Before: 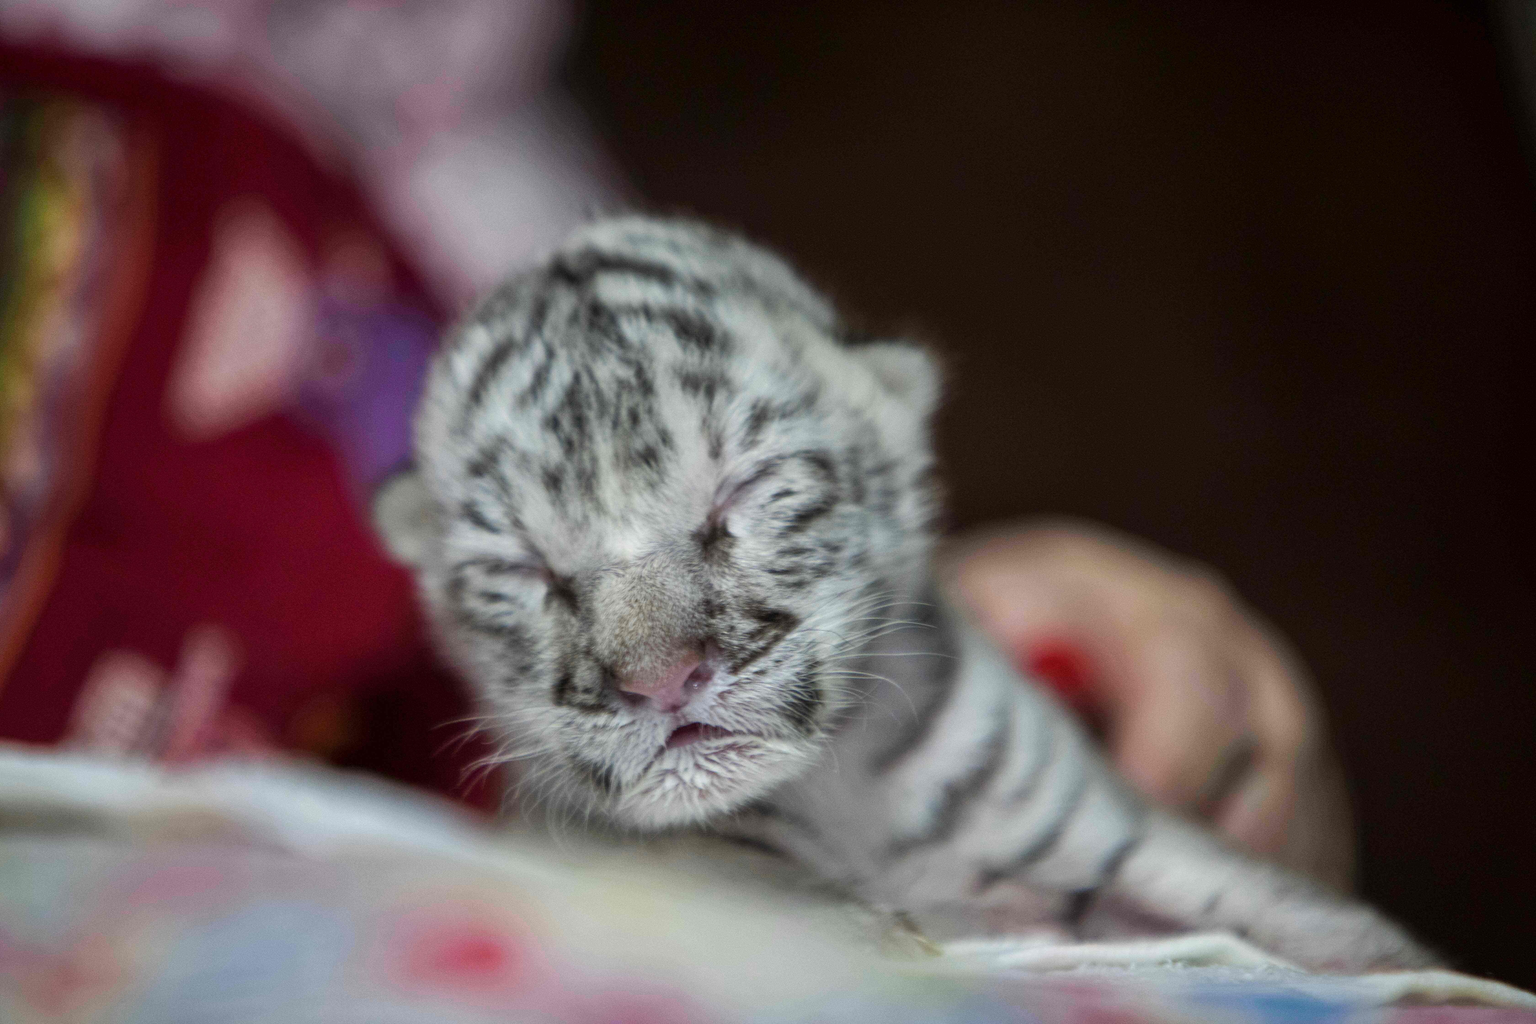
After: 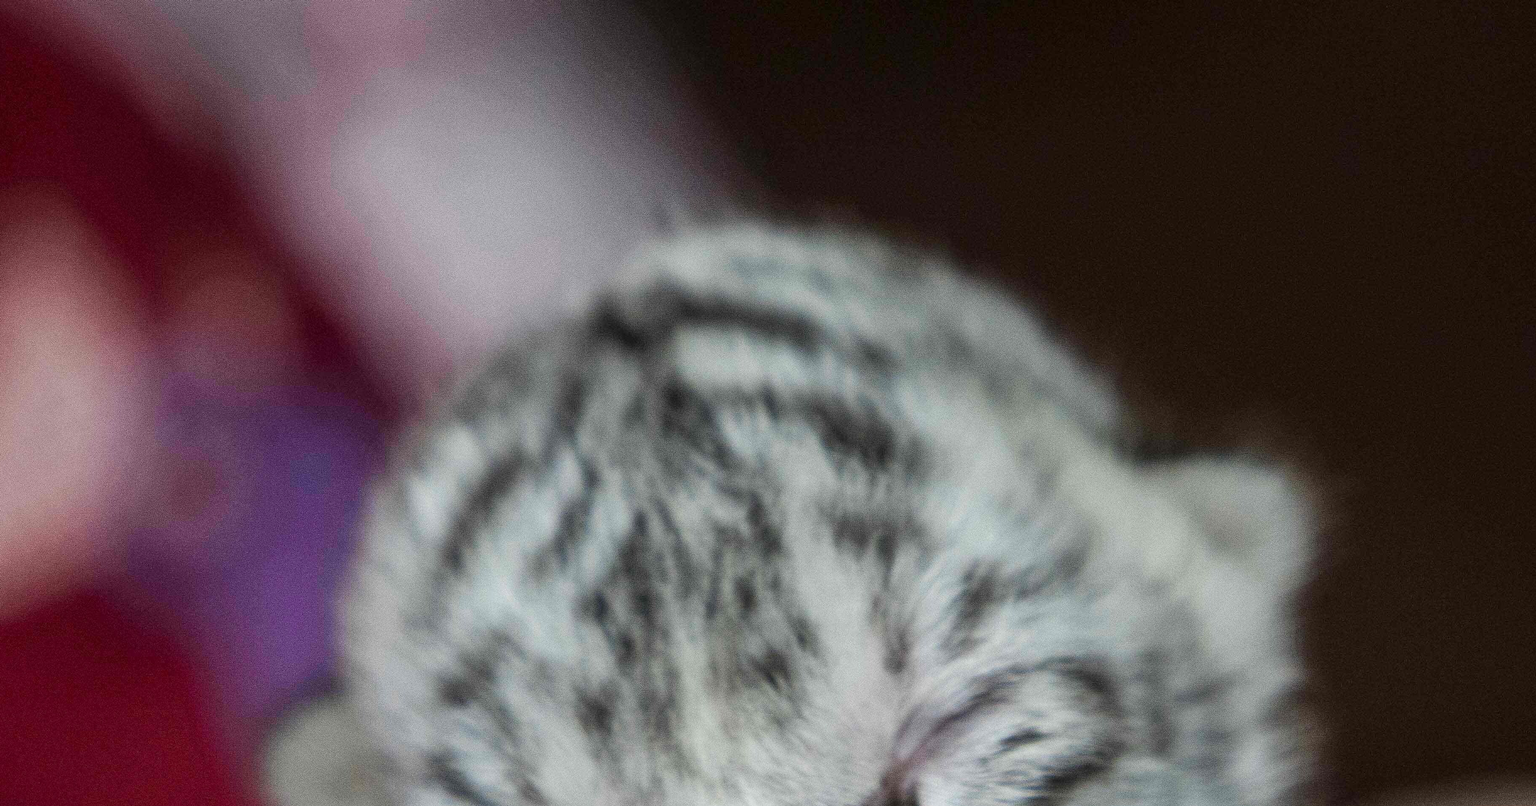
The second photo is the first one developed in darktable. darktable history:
crop: left 15.049%, top 9.315%, right 30.913%, bottom 48.101%
